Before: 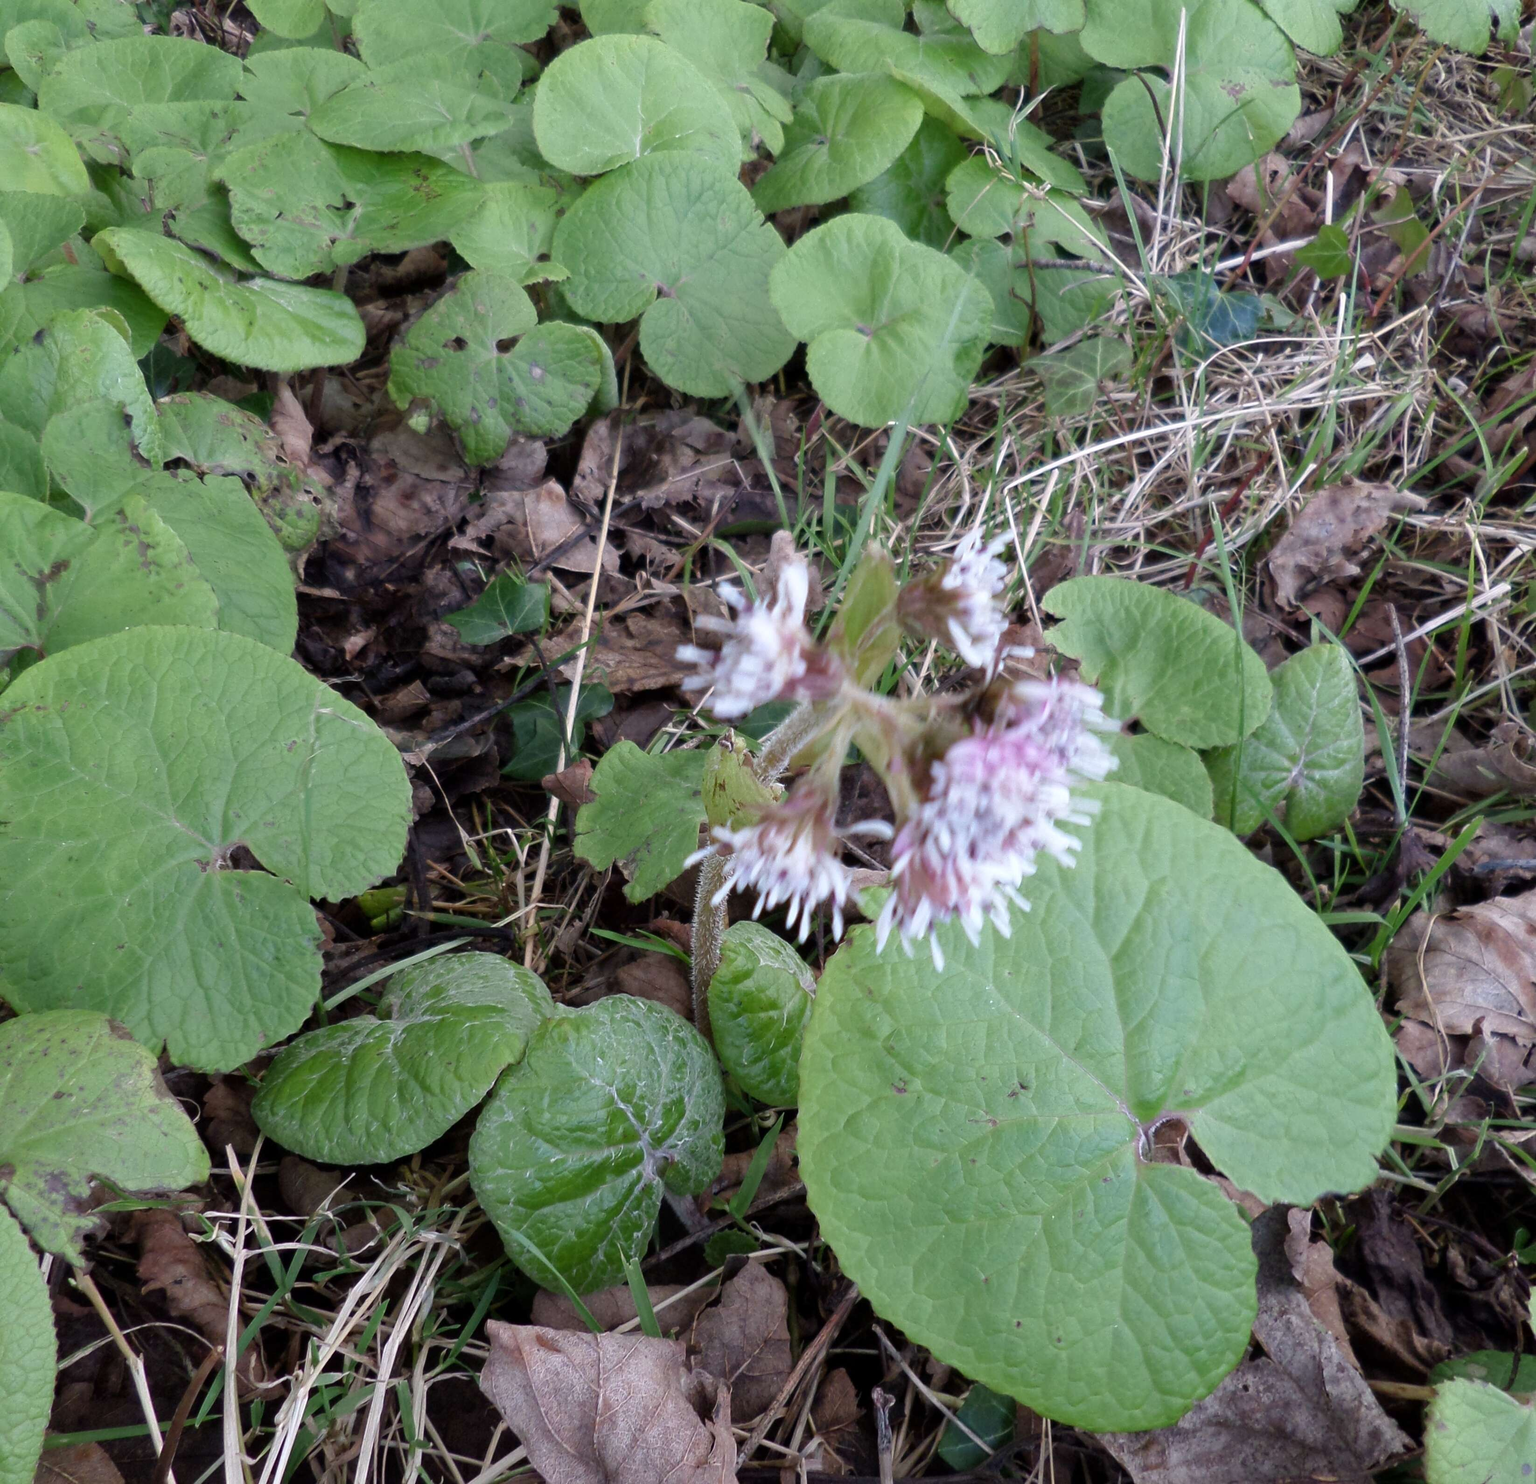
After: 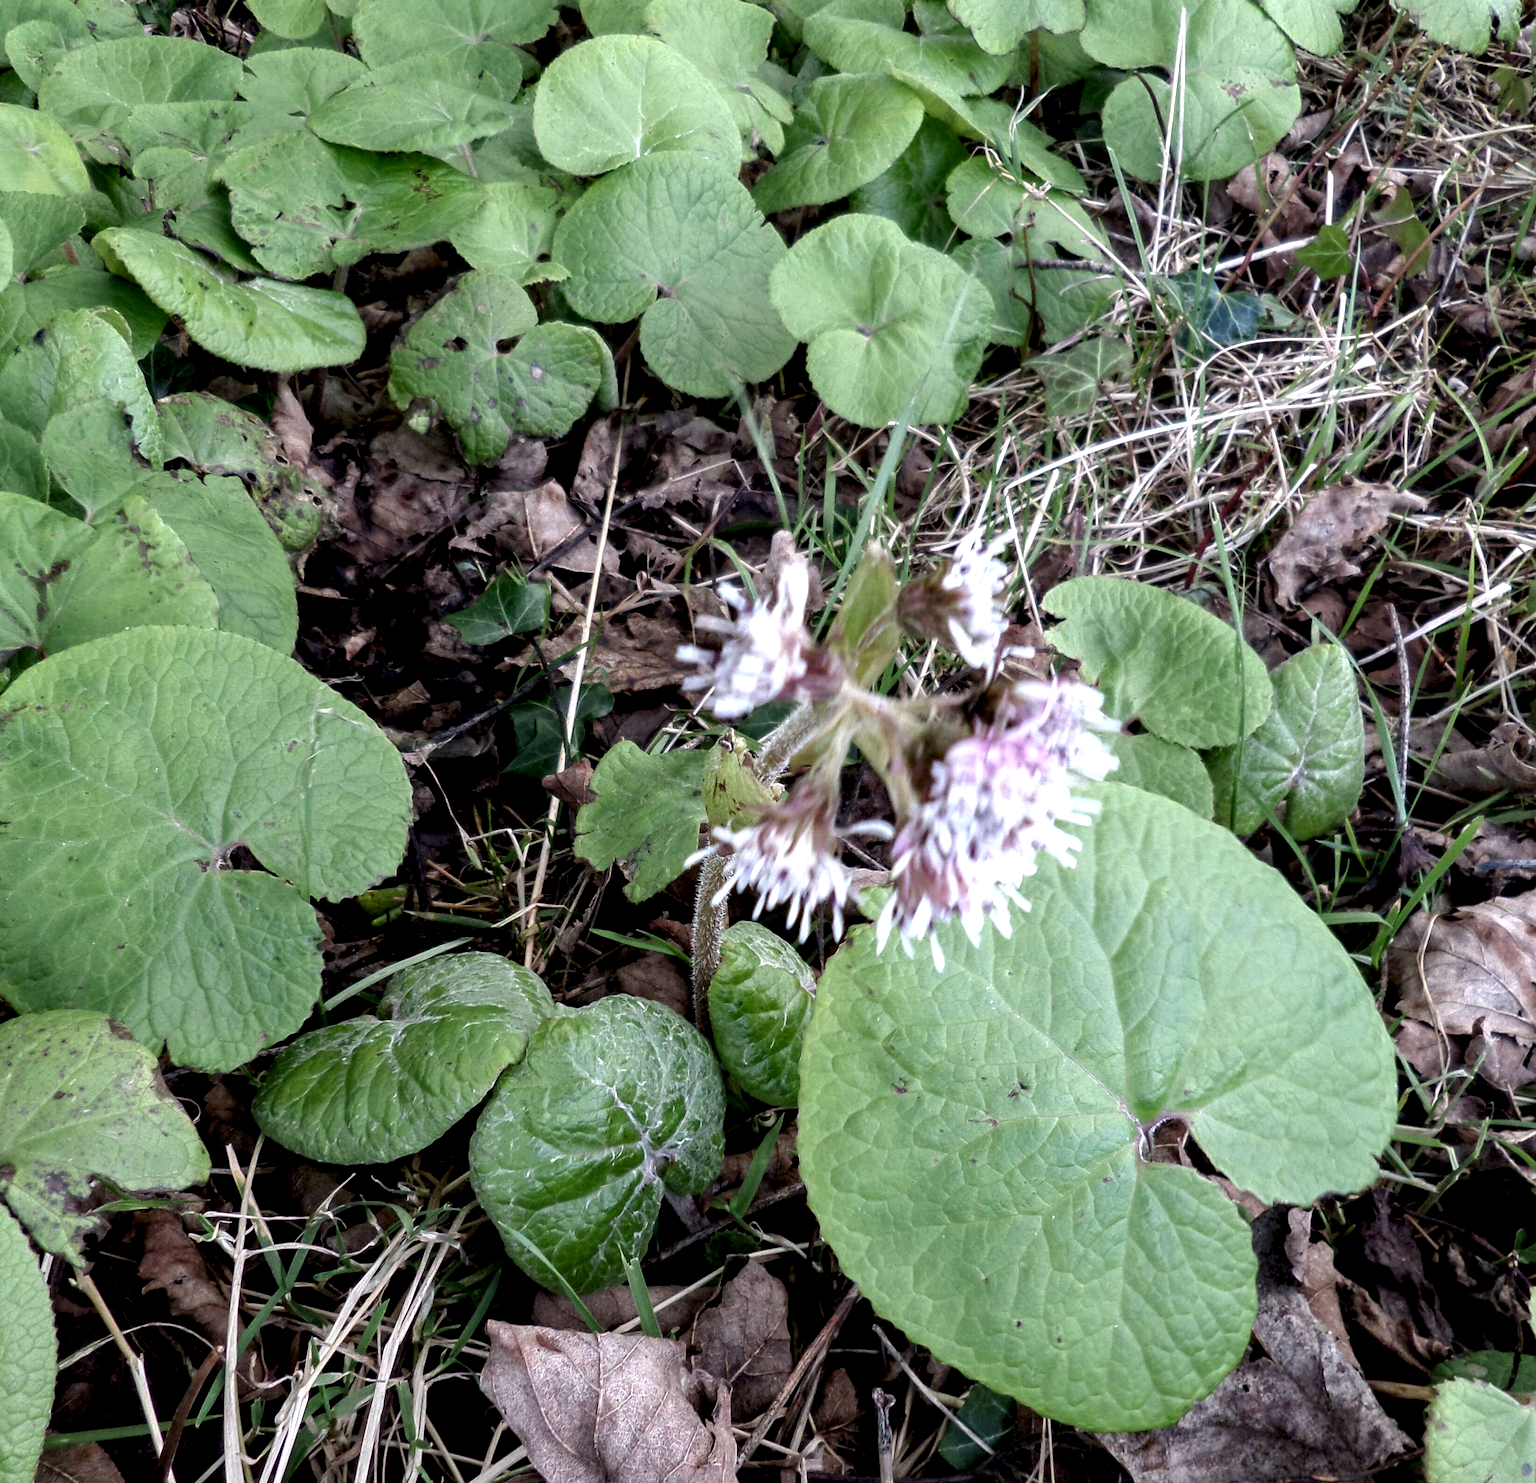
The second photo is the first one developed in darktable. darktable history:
local contrast: highlights 80%, shadows 58%, detail 173%, midtone range 0.607
